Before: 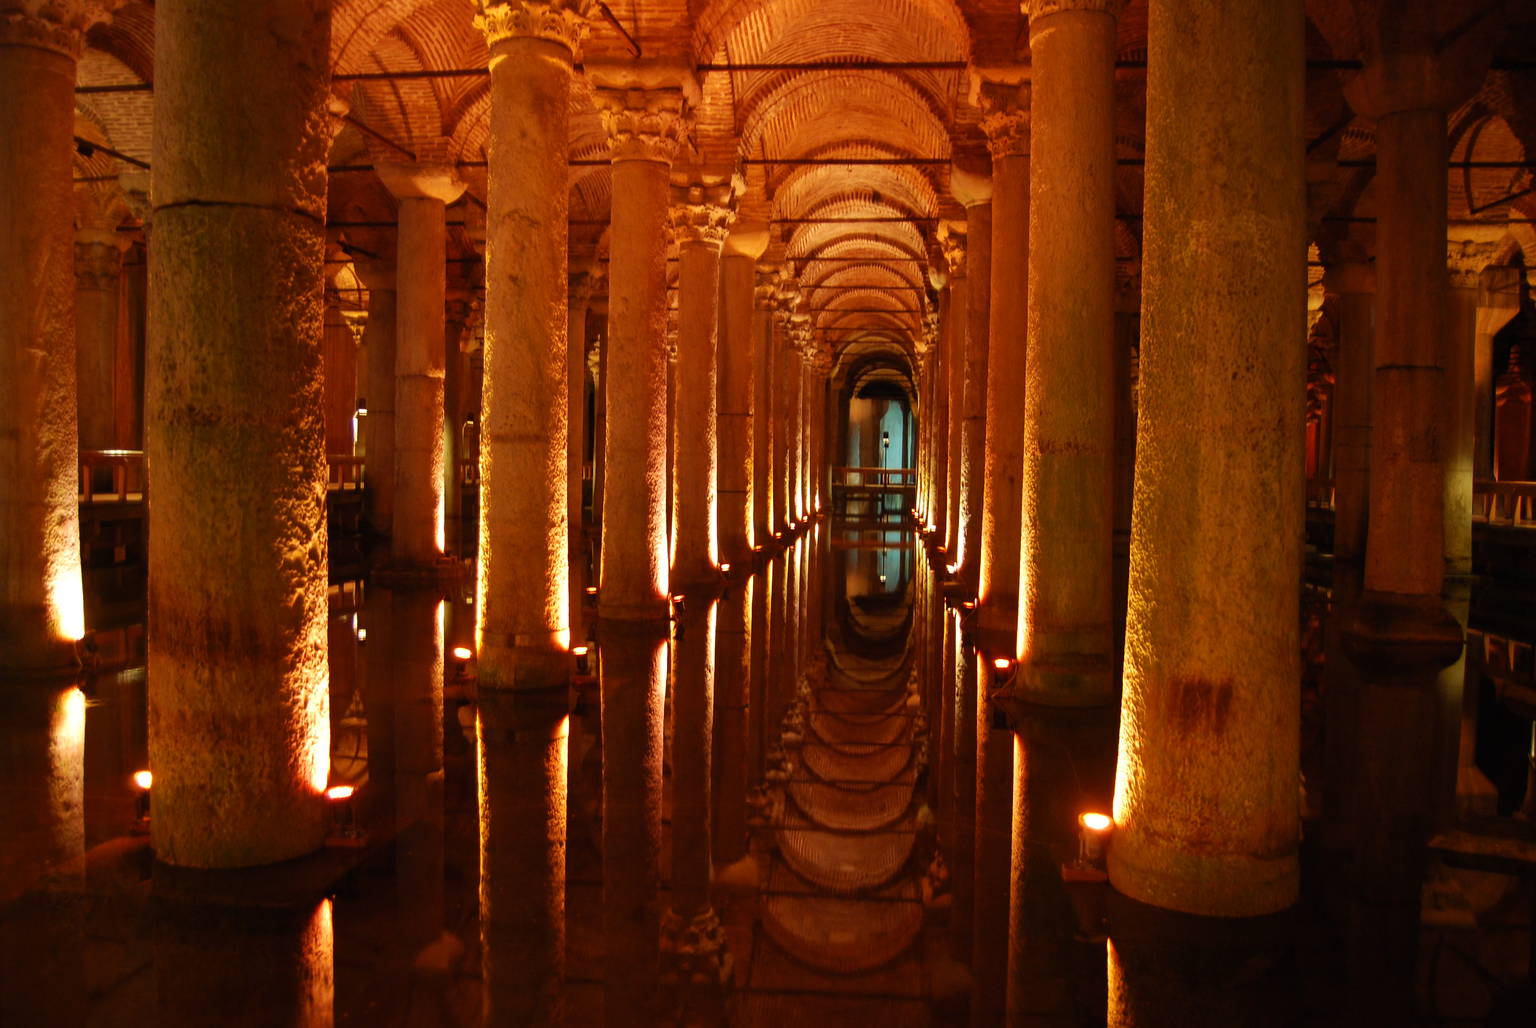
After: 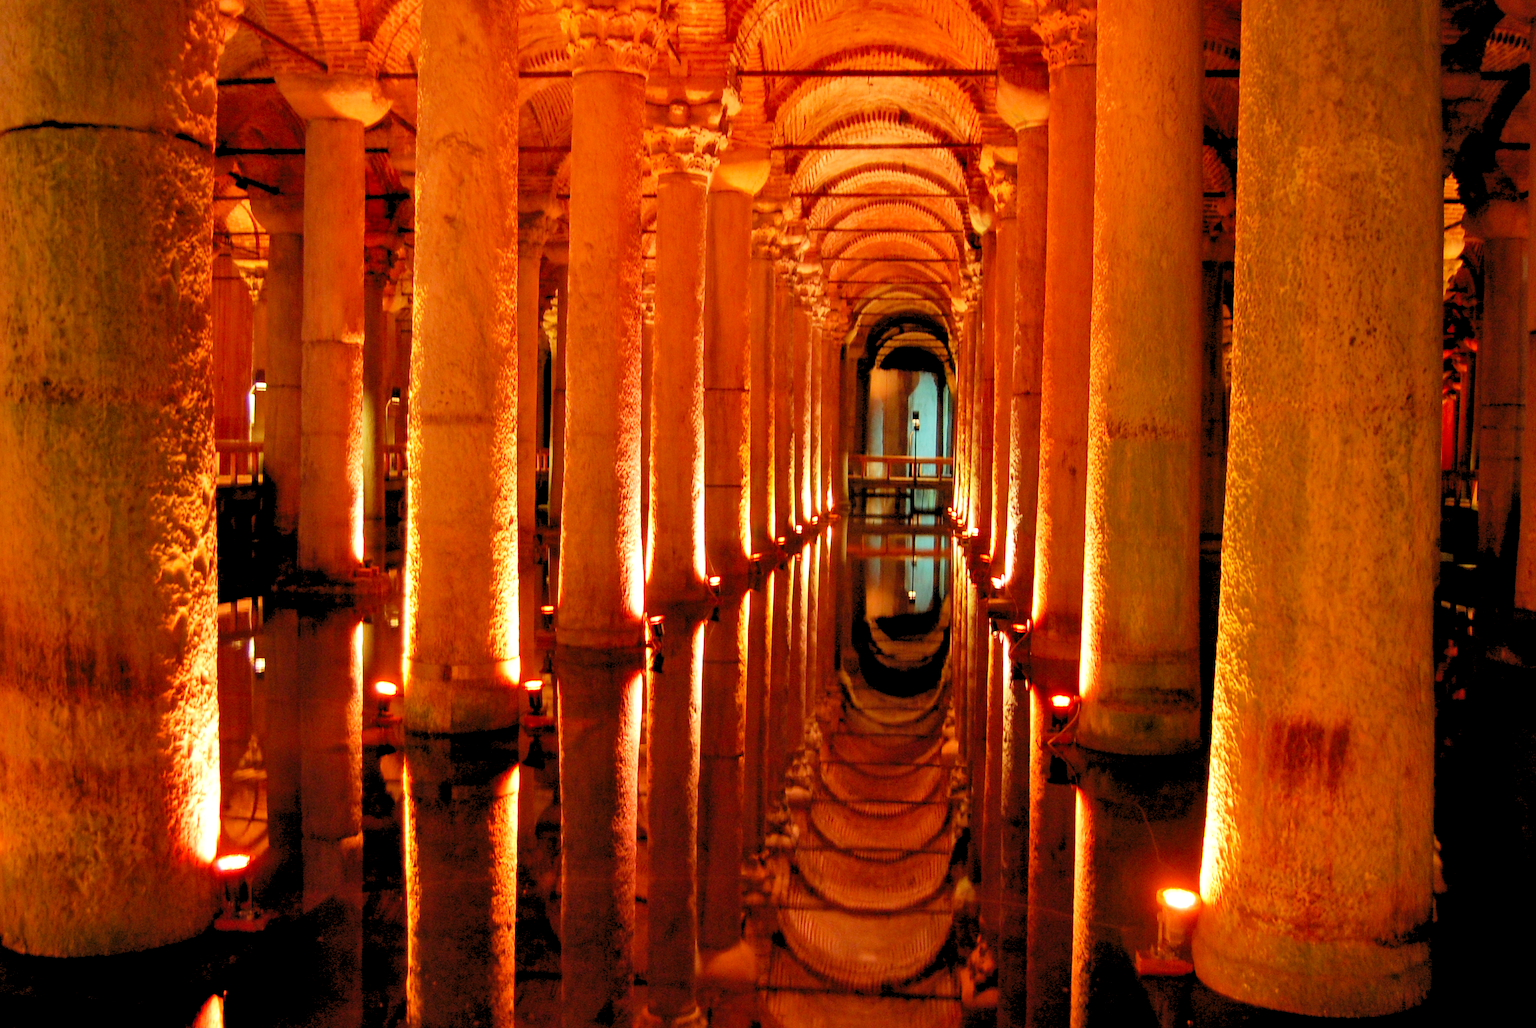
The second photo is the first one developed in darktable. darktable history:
levels: levels [0.072, 0.414, 0.976]
crop and rotate: left 10.071%, top 10.071%, right 10.02%, bottom 10.02%
shadows and highlights: shadows 24.5, highlights -78.15, soften with gaussian
